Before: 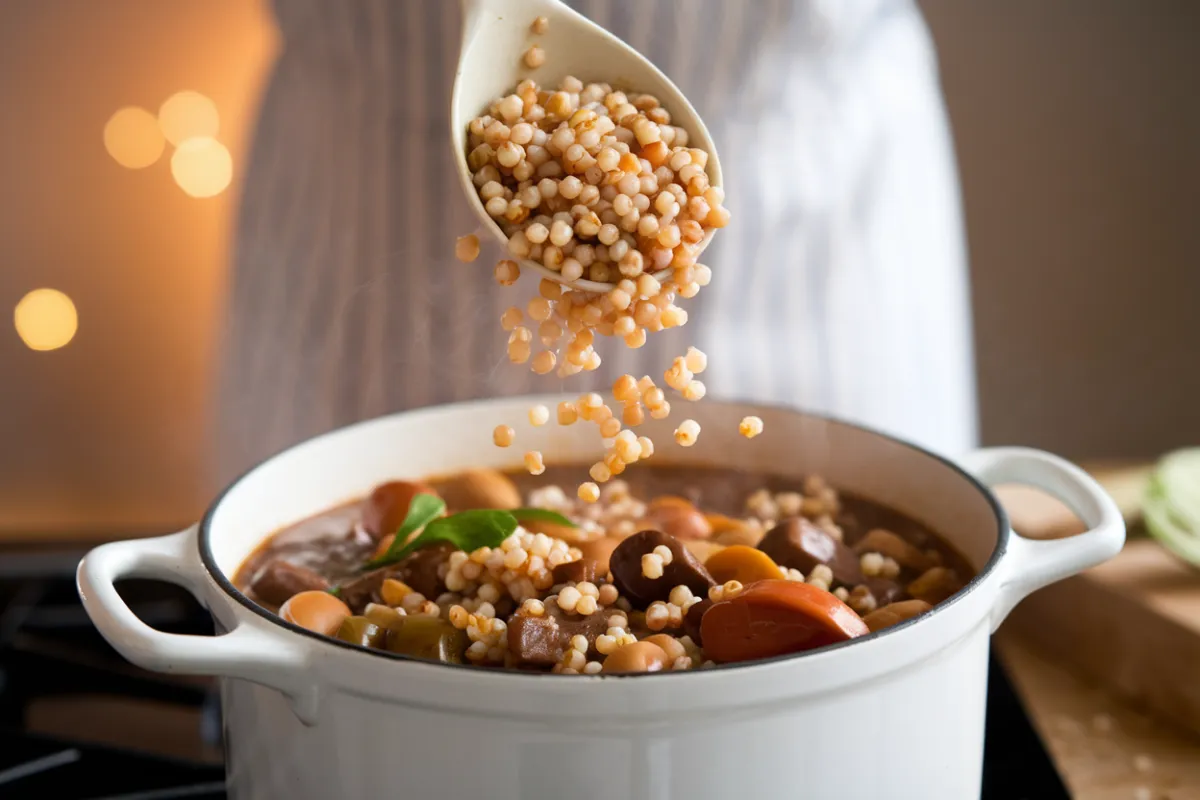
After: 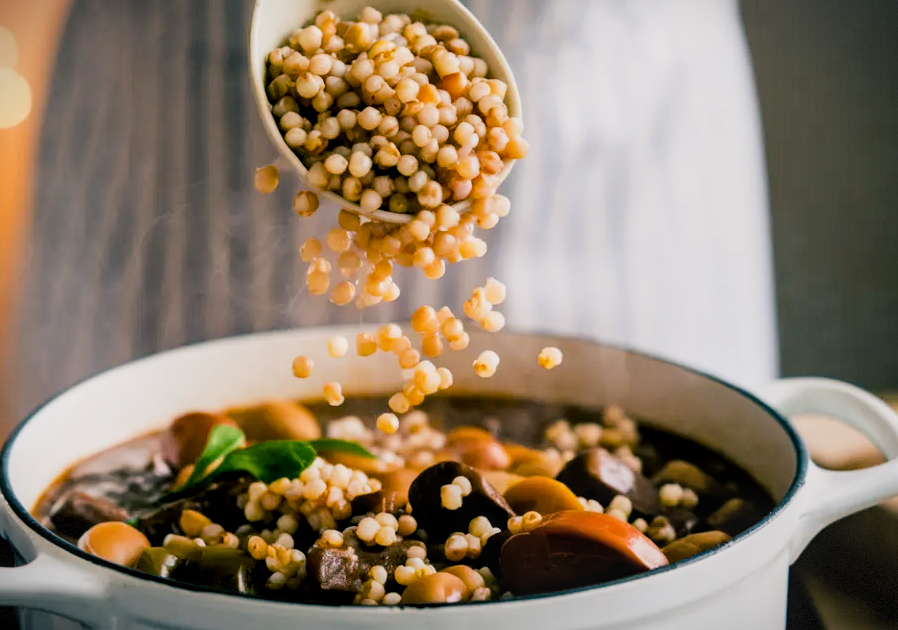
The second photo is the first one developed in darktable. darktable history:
vignetting: fall-off start 100%, brightness -0.406, saturation -0.3, width/height ratio 1.324, dithering 8-bit output, unbound false
local contrast: on, module defaults
filmic rgb: black relative exposure -5 EV, hardness 2.88, contrast 1.3
color balance rgb: shadows lift › luminance -28.76%, shadows lift › chroma 10%, shadows lift › hue 230°, power › chroma 0.5%, power › hue 215°, highlights gain › luminance 7.14%, highlights gain › chroma 1%, highlights gain › hue 50°, global offset › luminance -0.29%, global offset › hue 260°, perceptual saturation grading › global saturation 20%, perceptual saturation grading › highlights -13.92%, perceptual saturation grading › shadows 50%
crop: left 16.768%, top 8.653%, right 8.362%, bottom 12.485%
